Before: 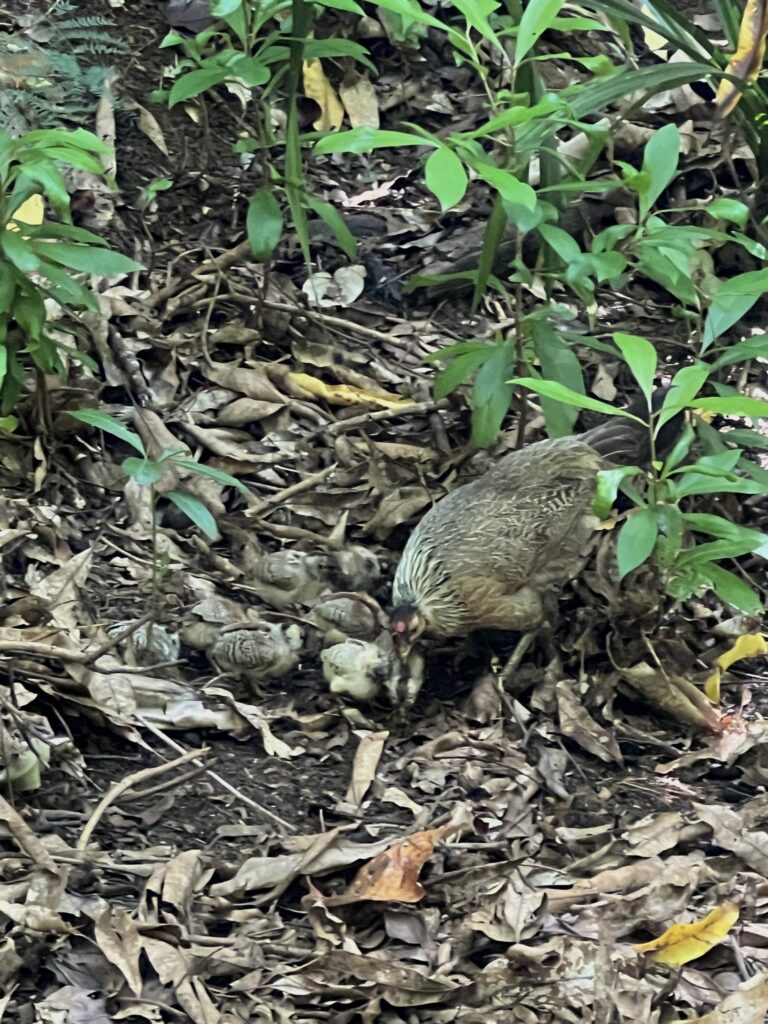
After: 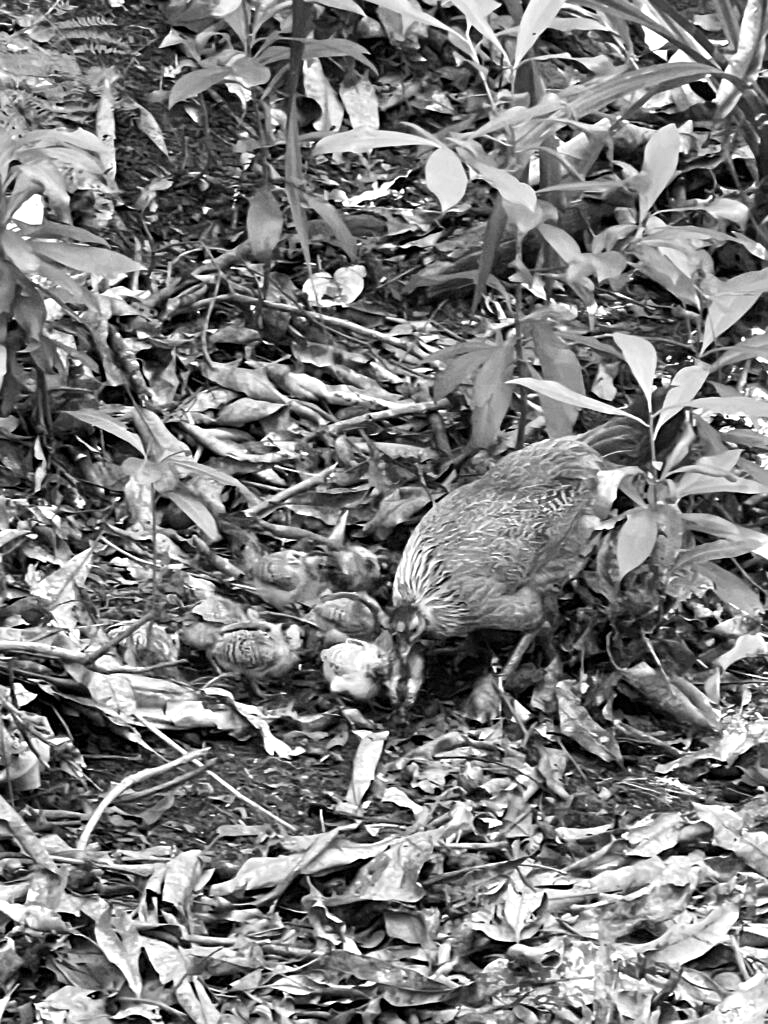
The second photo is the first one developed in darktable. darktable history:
shadows and highlights: shadows 30.86, highlights 0, soften with gaussian
exposure: exposure 0.6 EV, compensate highlight preservation false
monochrome: on, module defaults
sharpen: radius 1.272, amount 0.305, threshold 0
color balance: output saturation 120%
